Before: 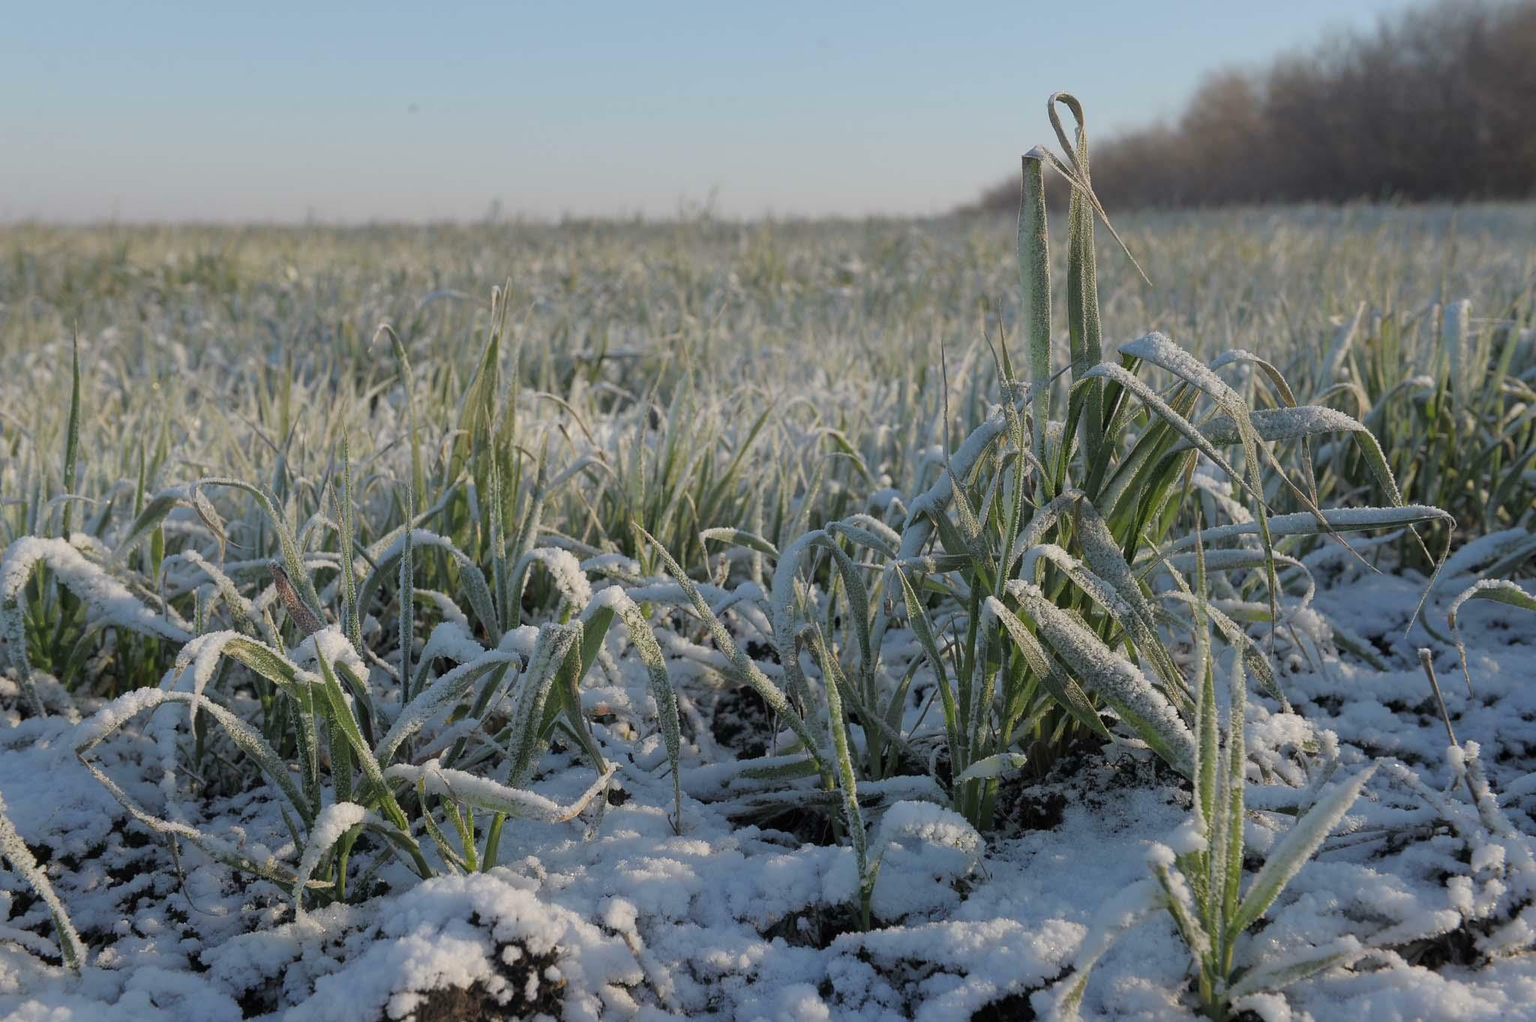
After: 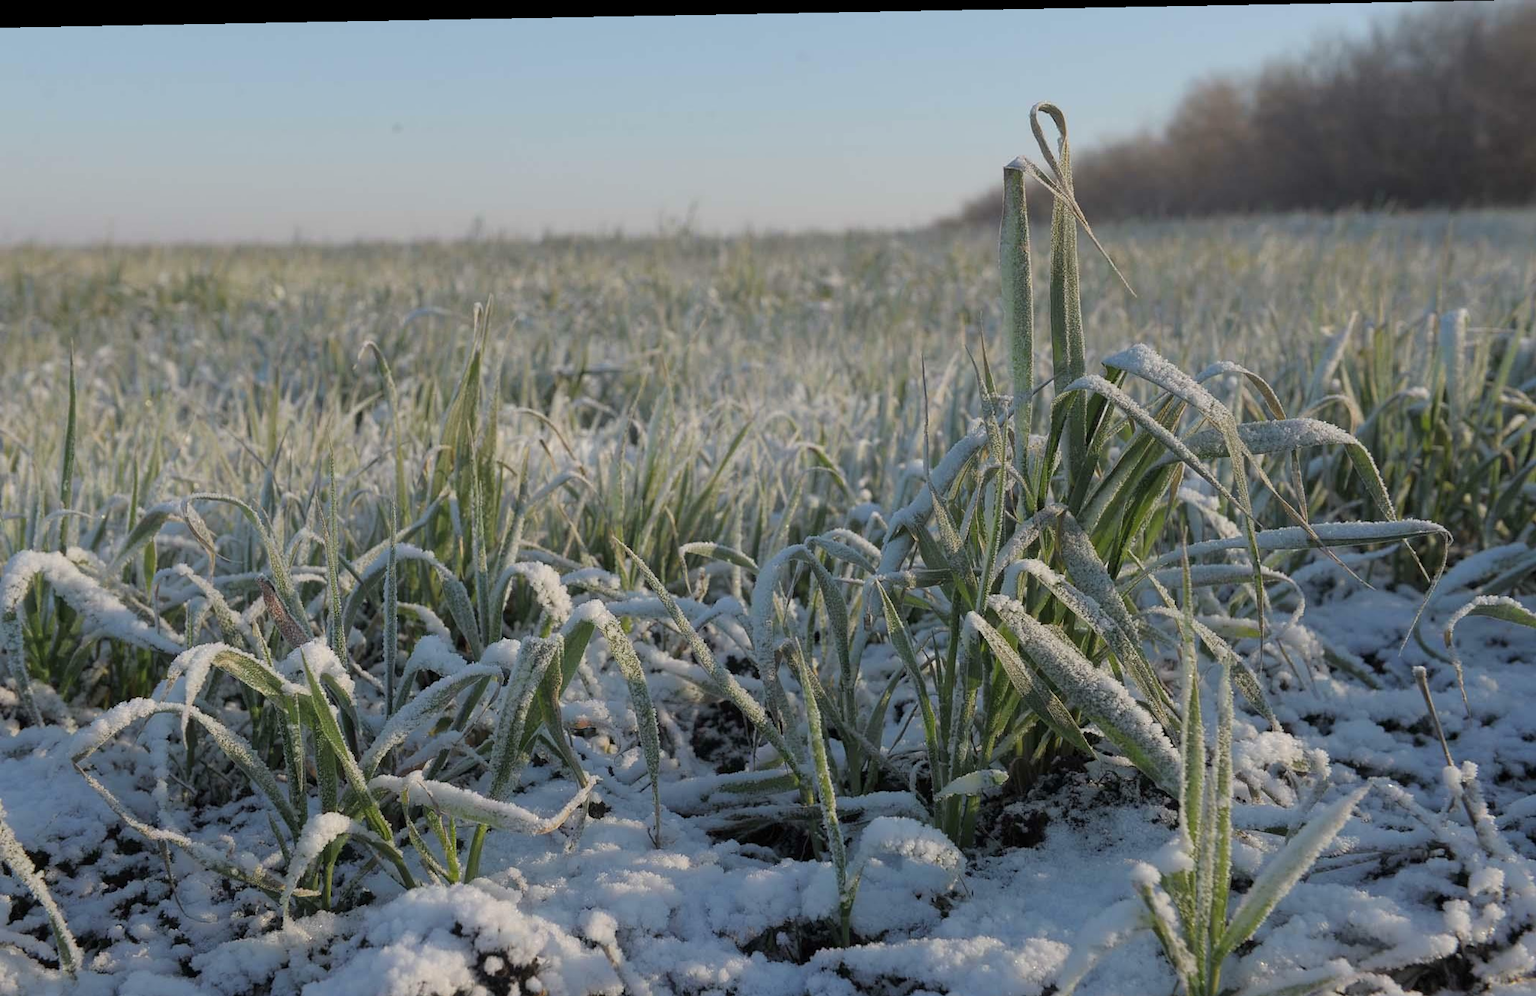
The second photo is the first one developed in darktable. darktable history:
crop and rotate: top 0%, bottom 5.097%
rotate and perspective: lens shift (horizontal) -0.055, automatic cropping off
